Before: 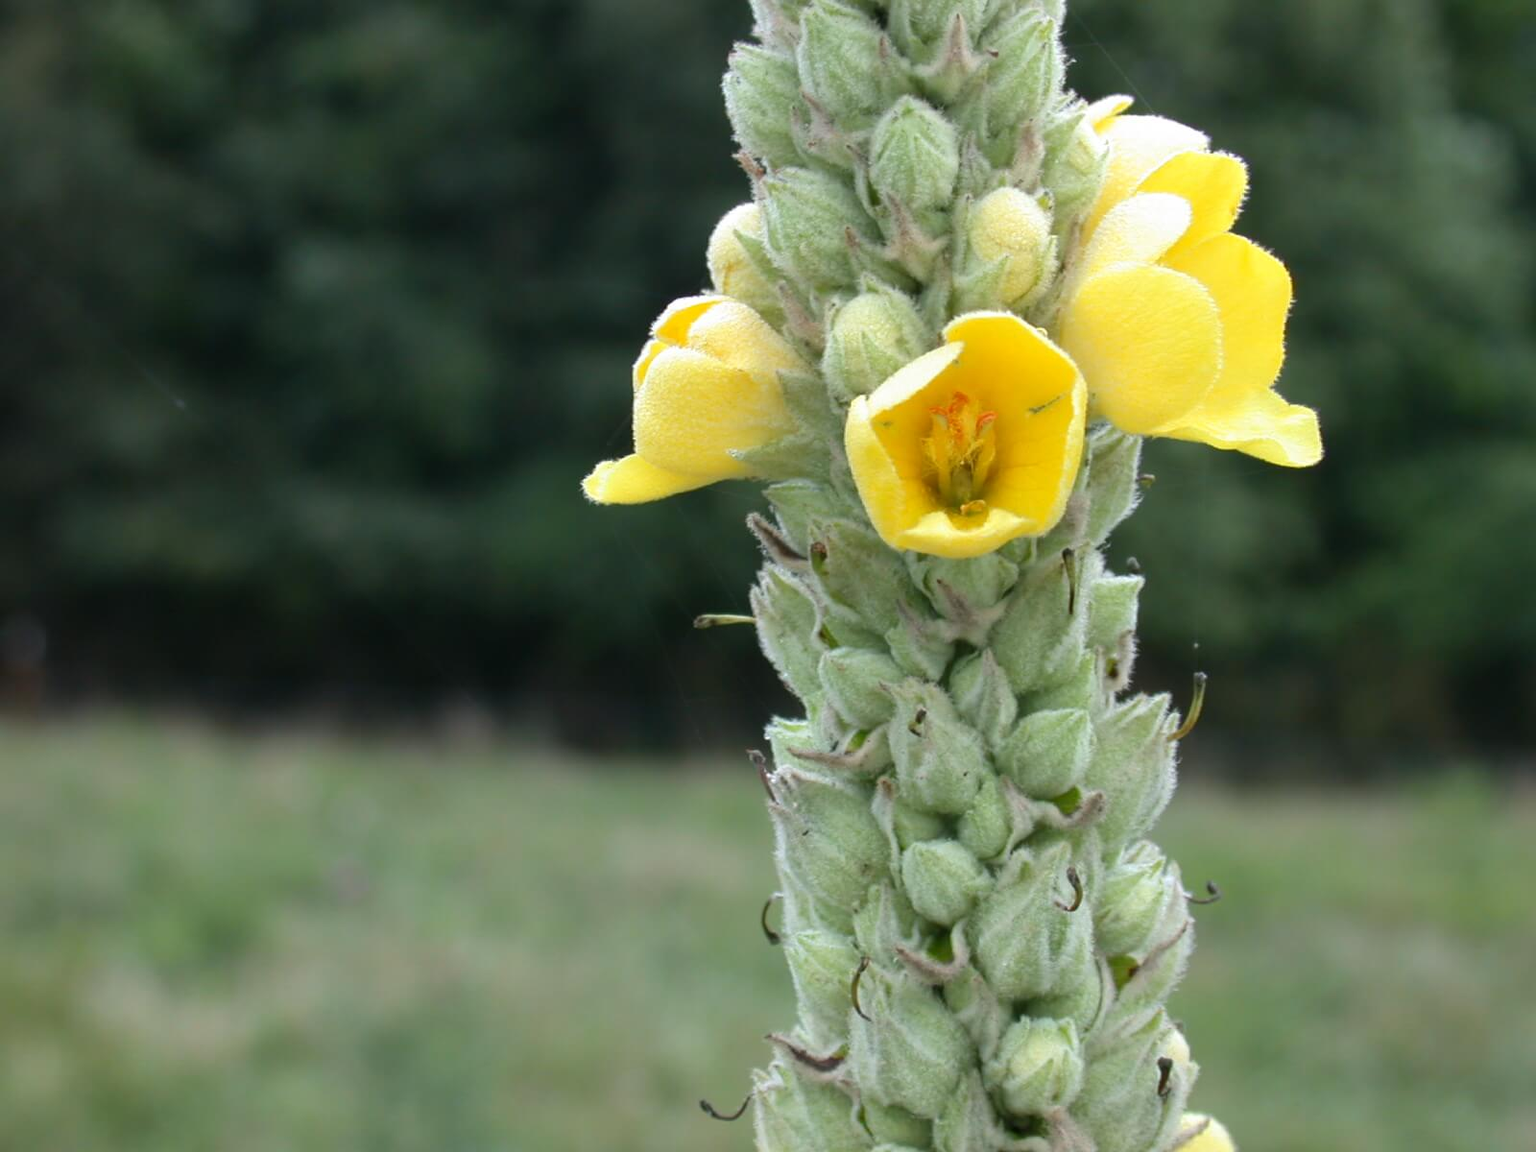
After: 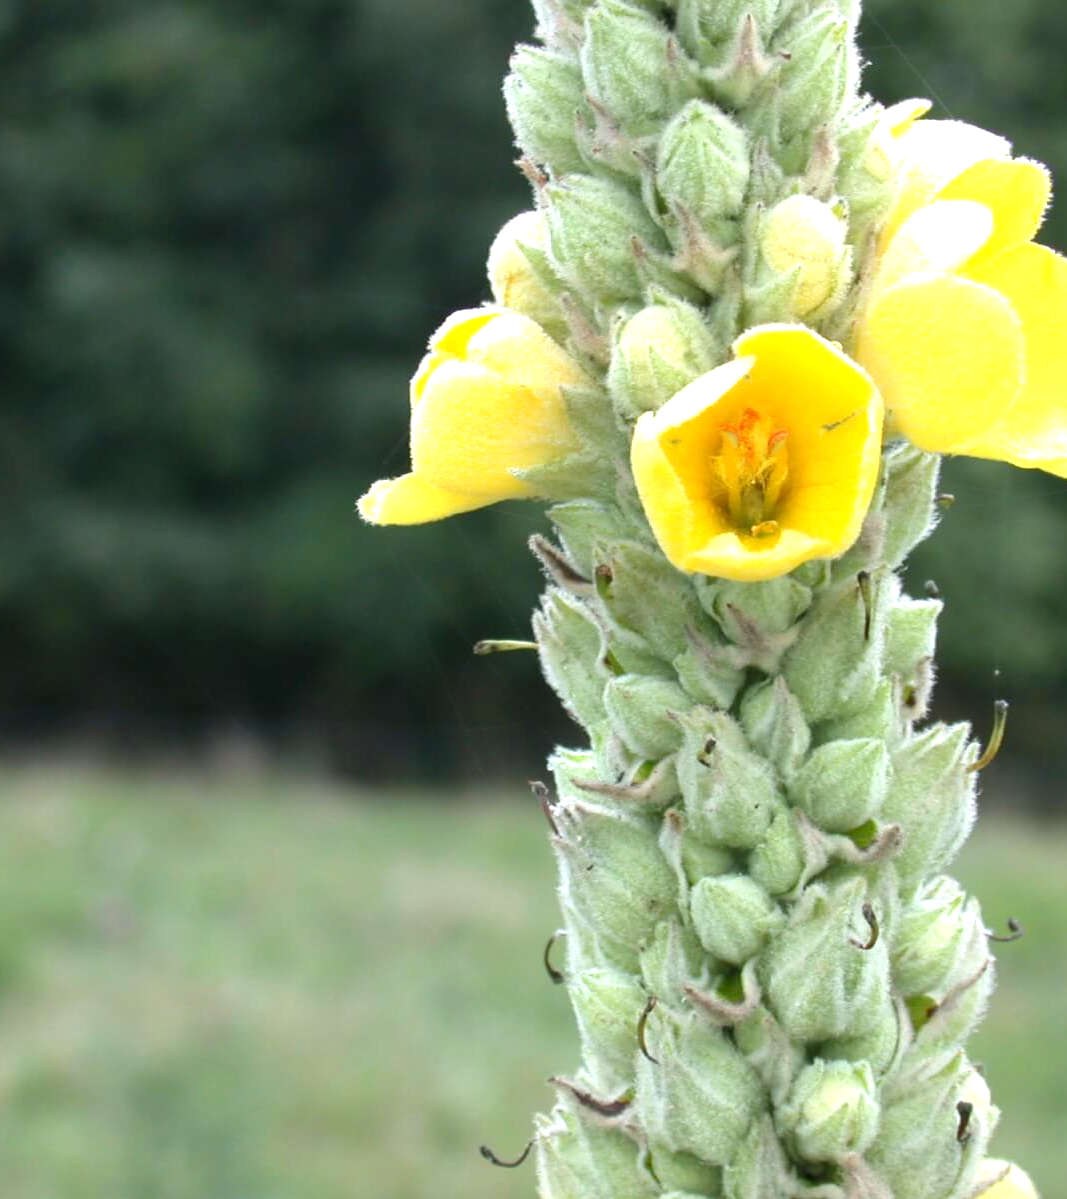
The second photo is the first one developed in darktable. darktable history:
crop and rotate: left 15.587%, right 17.699%
exposure: exposure 0.69 EV, compensate exposure bias true, compensate highlight preservation false
